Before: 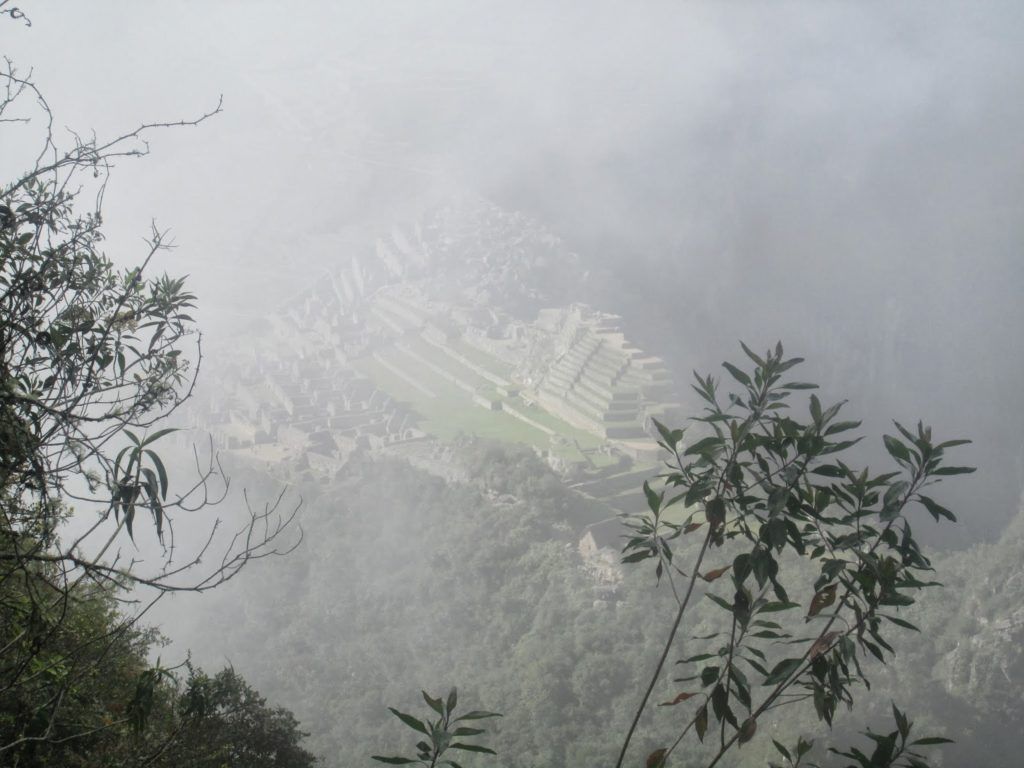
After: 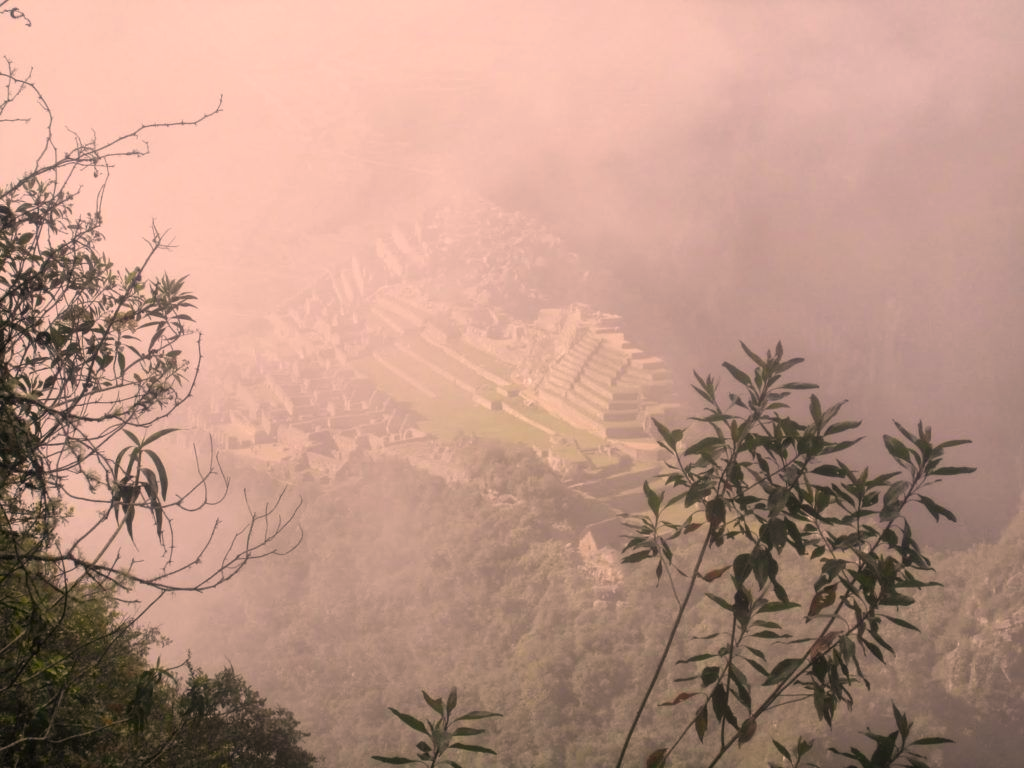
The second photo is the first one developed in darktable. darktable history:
color correction: highlights a* 22.23, highlights b* 22.19
